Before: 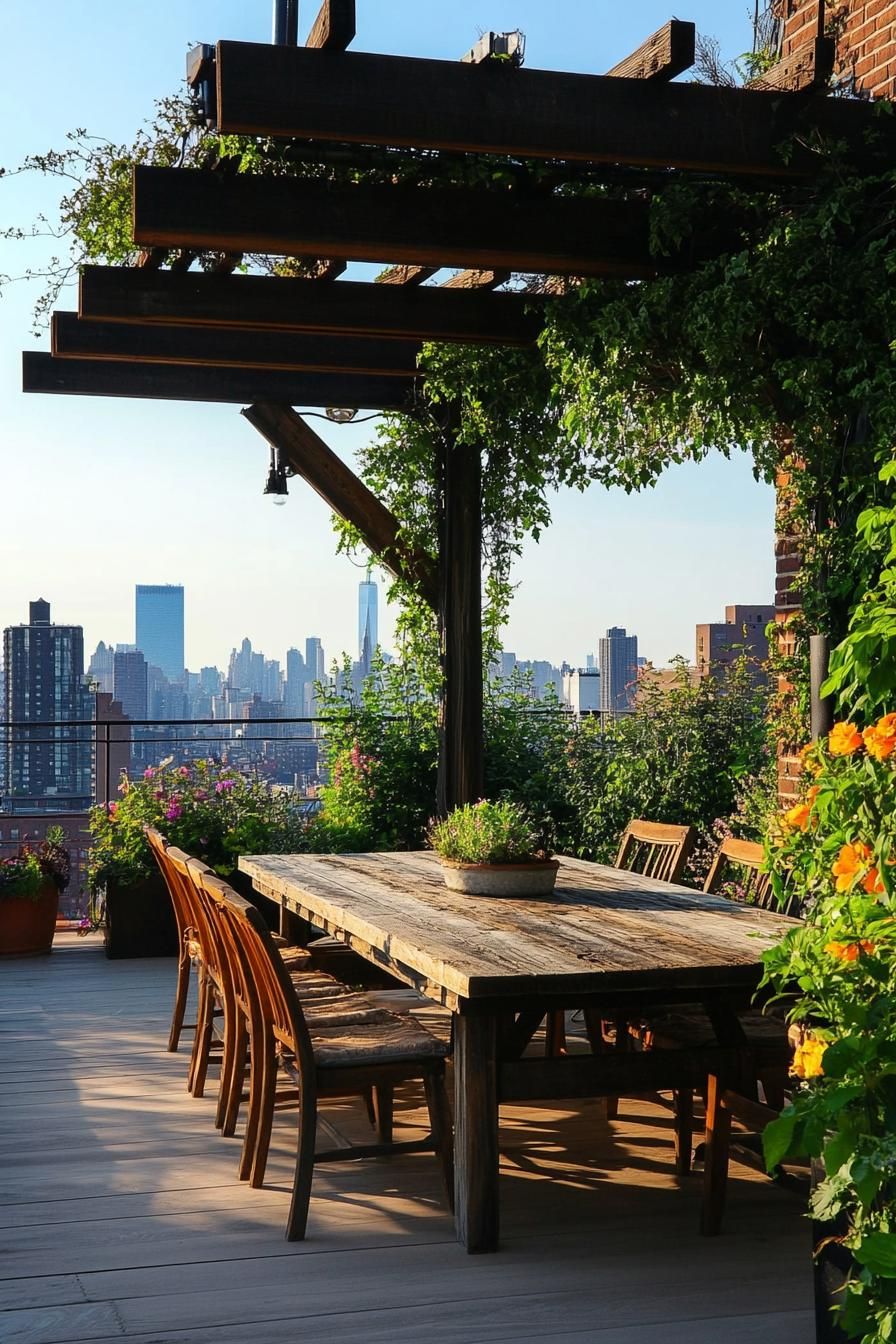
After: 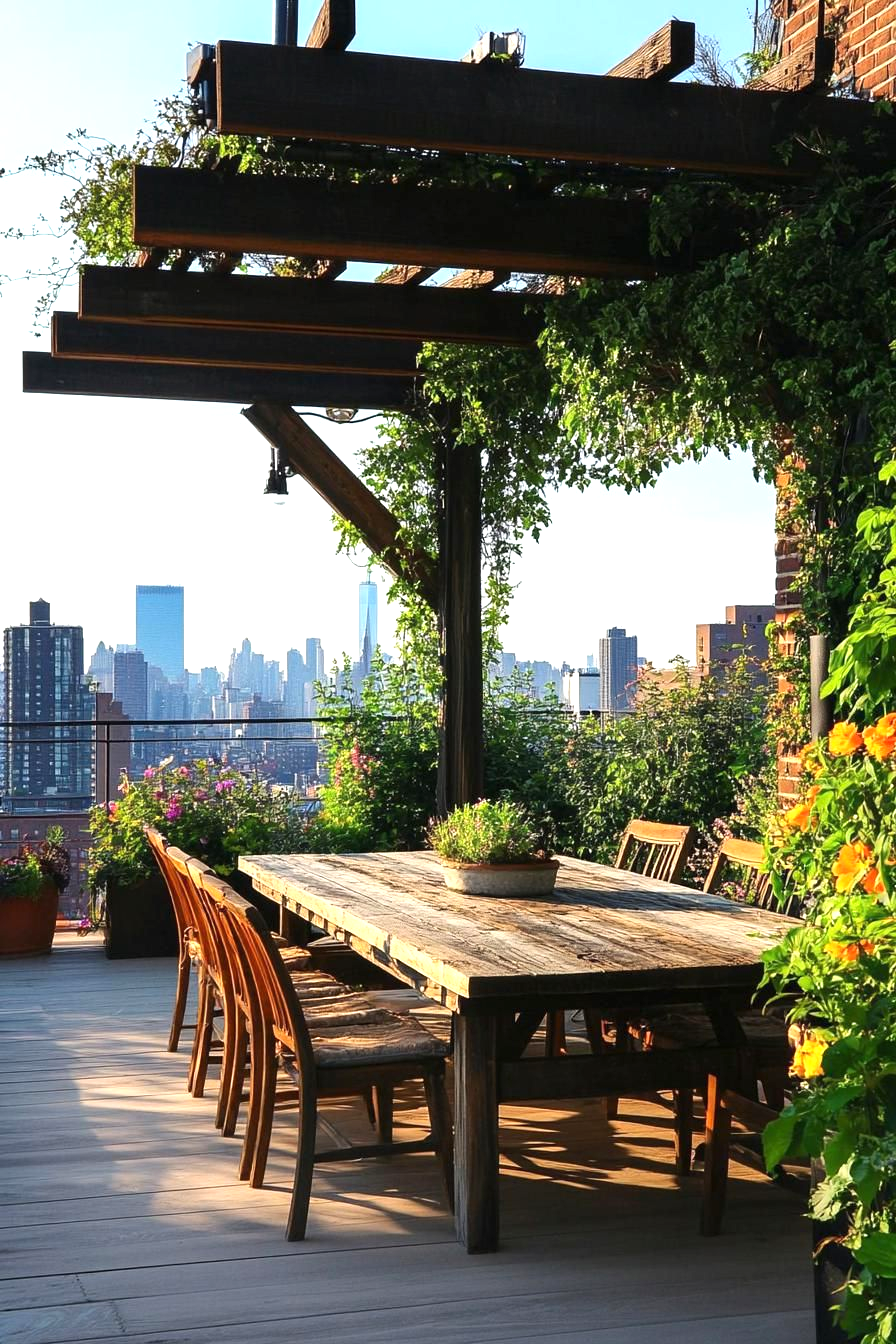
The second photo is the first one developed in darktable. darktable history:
exposure: black level correction 0, exposure 0.692 EV, compensate highlight preservation false
